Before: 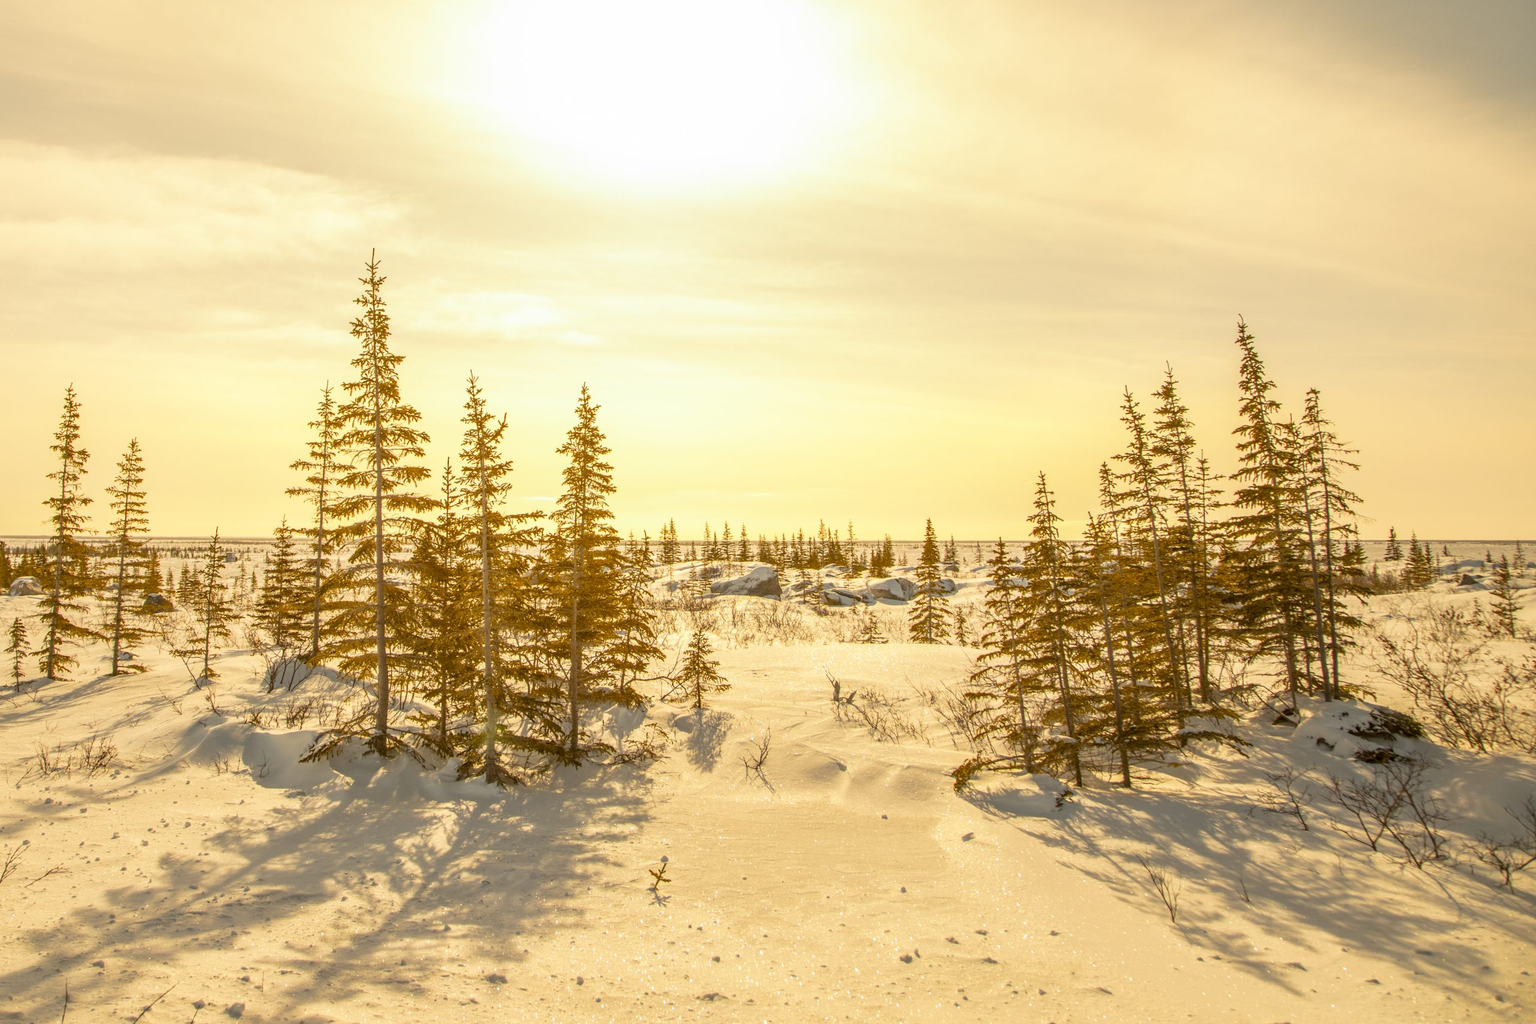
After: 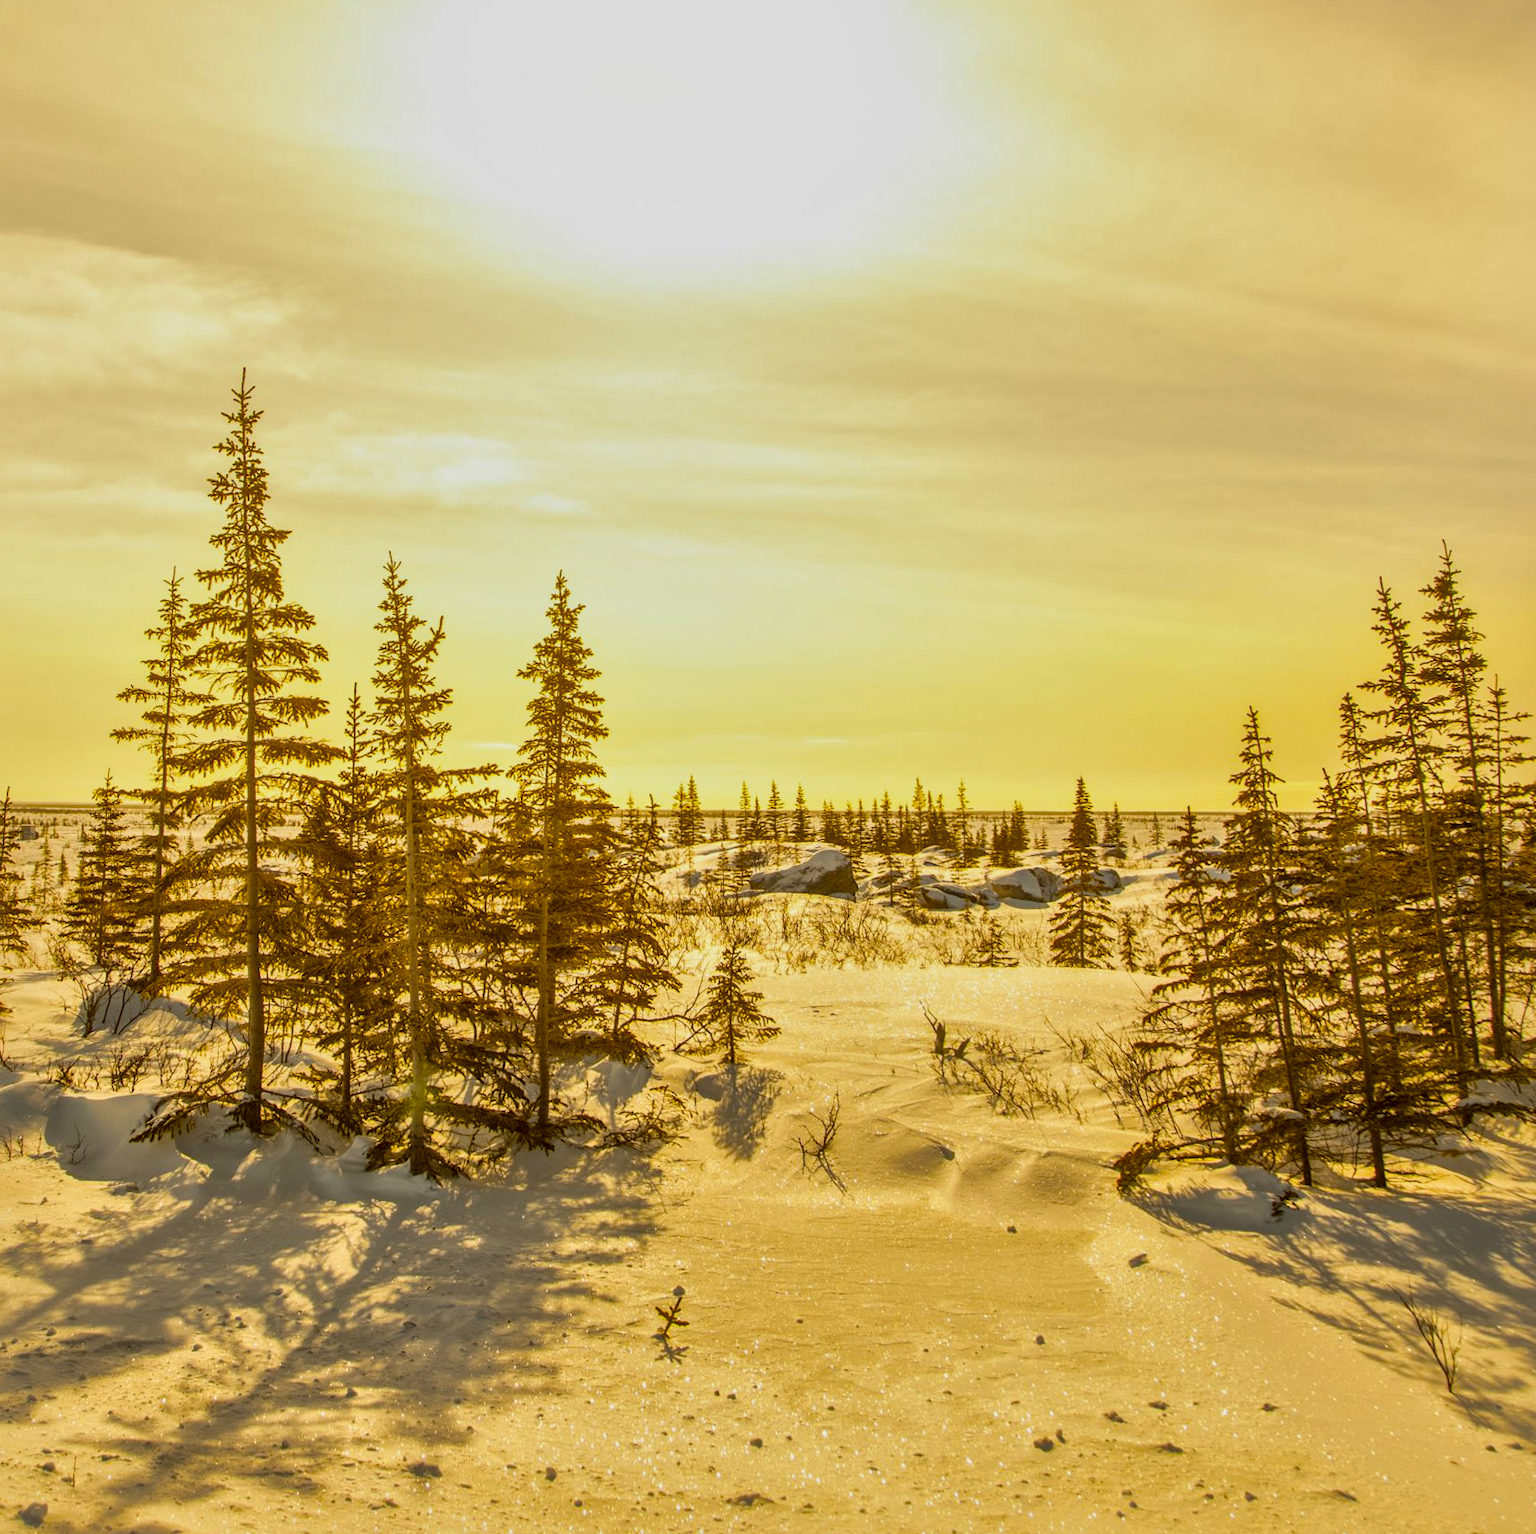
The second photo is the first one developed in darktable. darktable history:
exposure: exposure -0.492 EV, compensate highlight preservation false
crop and rotate: left 13.342%, right 19.991%
local contrast: mode bilateral grid, contrast 20, coarseness 50, detail 171%, midtone range 0.2
rotate and perspective: rotation 0.192°, lens shift (horizontal) -0.015, crop left 0.005, crop right 0.996, crop top 0.006, crop bottom 0.99
color balance rgb: linear chroma grading › global chroma 15%, perceptual saturation grading › global saturation 30%
